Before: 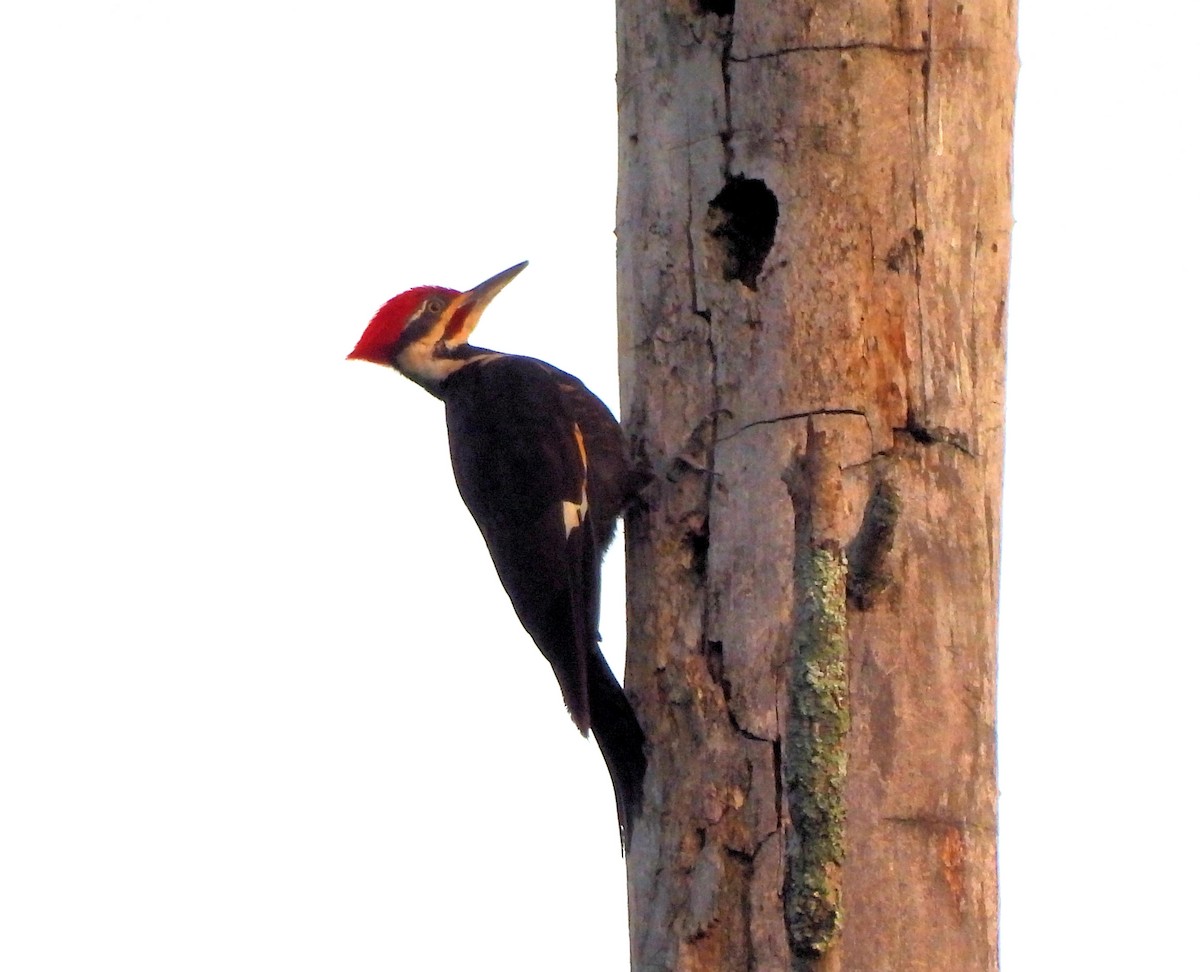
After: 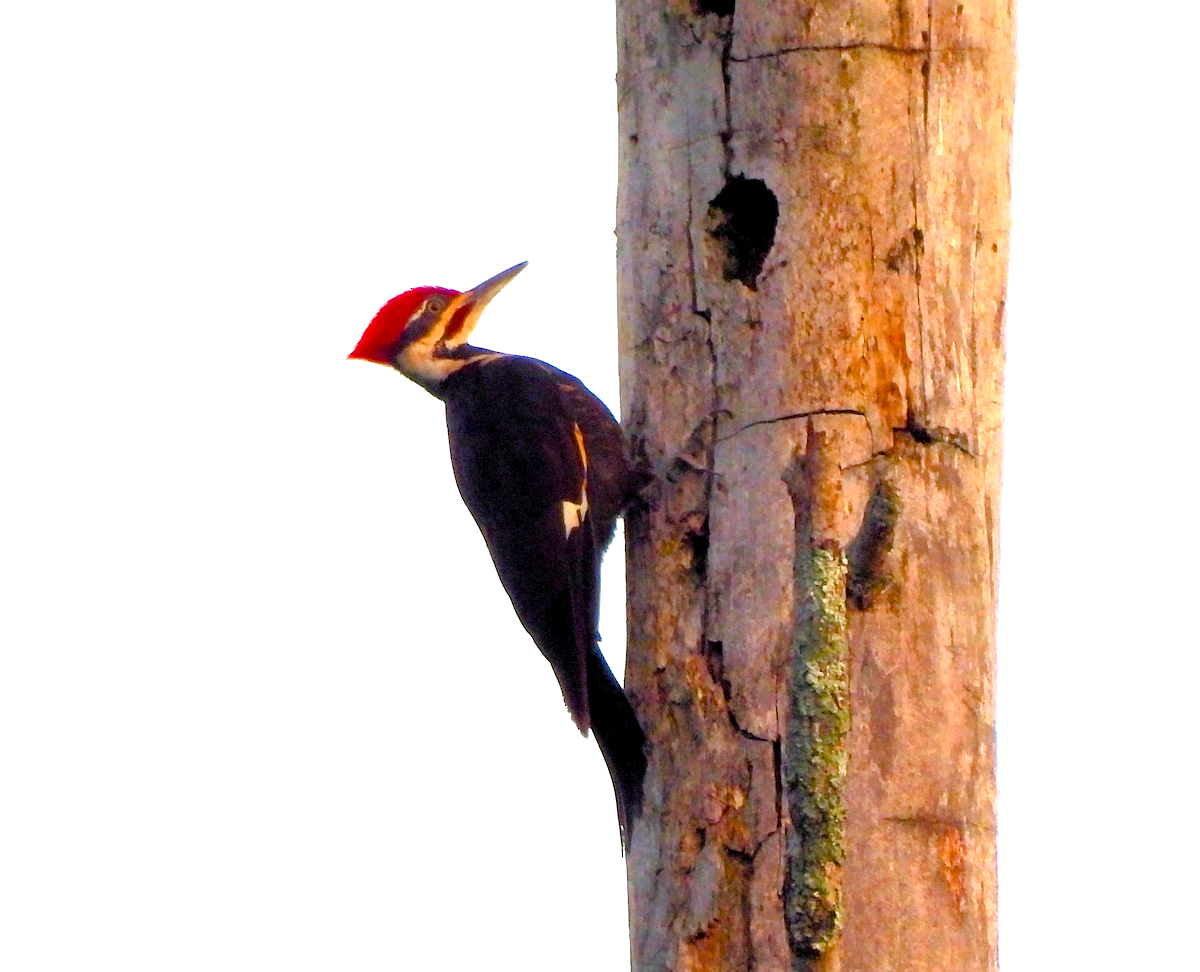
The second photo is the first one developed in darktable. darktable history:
tone curve: curves: ch0 [(0, 0) (0.584, 0.595) (1, 1)], preserve colors none
tone equalizer: -8 EV -0.389 EV, -7 EV -0.354 EV, -6 EV -0.295 EV, -5 EV -0.249 EV, -3 EV 0.232 EV, -2 EV 0.317 EV, -1 EV 0.381 EV, +0 EV 0.422 EV
color zones: mix 26.96%
exposure: black level correction 0.001, exposure 0.144 EV, compensate highlight preservation false
color balance rgb: linear chroma grading › global chroma 14.978%, perceptual saturation grading › global saturation 20%, perceptual saturation grading › highlights -24.848%, perceptual saturation grading › shadows 49.861%
